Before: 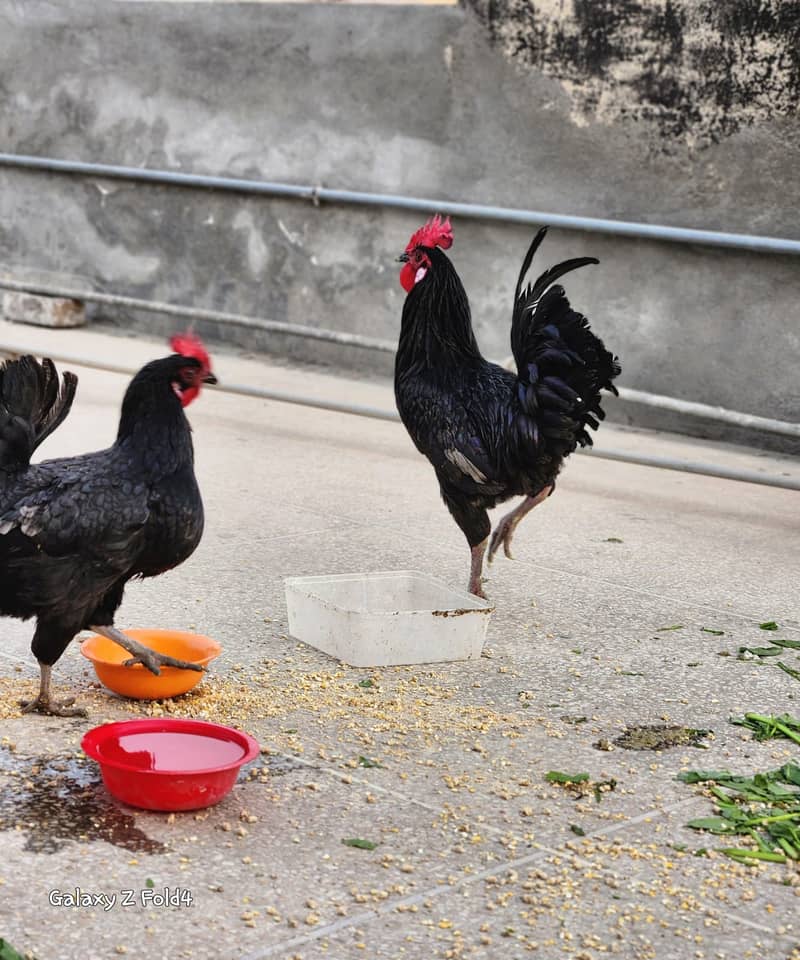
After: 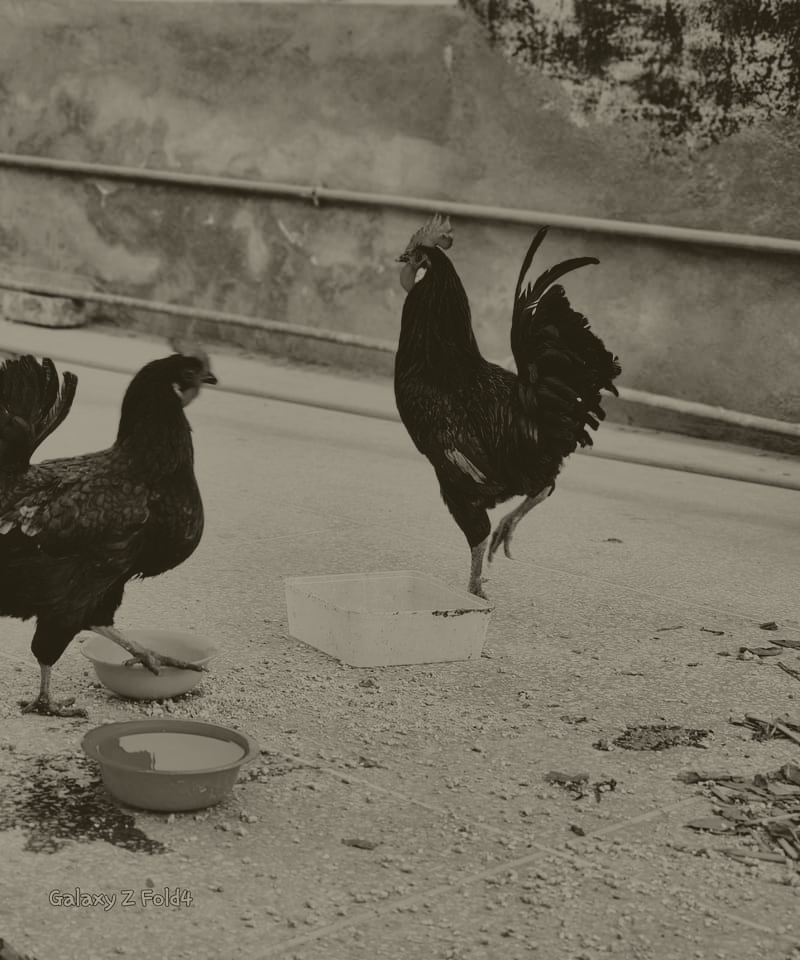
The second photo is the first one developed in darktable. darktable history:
colorize: hue 41.44°, saturation 22%, source mix 60%, lightness 10.61%
base curve: curves: ch0 [(0, 0) (0.036, 0.025) (0.121, 0.166) (0.206, 0.329) (0.605, 0.79) (1, 1)], preserve colors none
exposure: exposure -0.582 EV, compensate highlight preservation false
